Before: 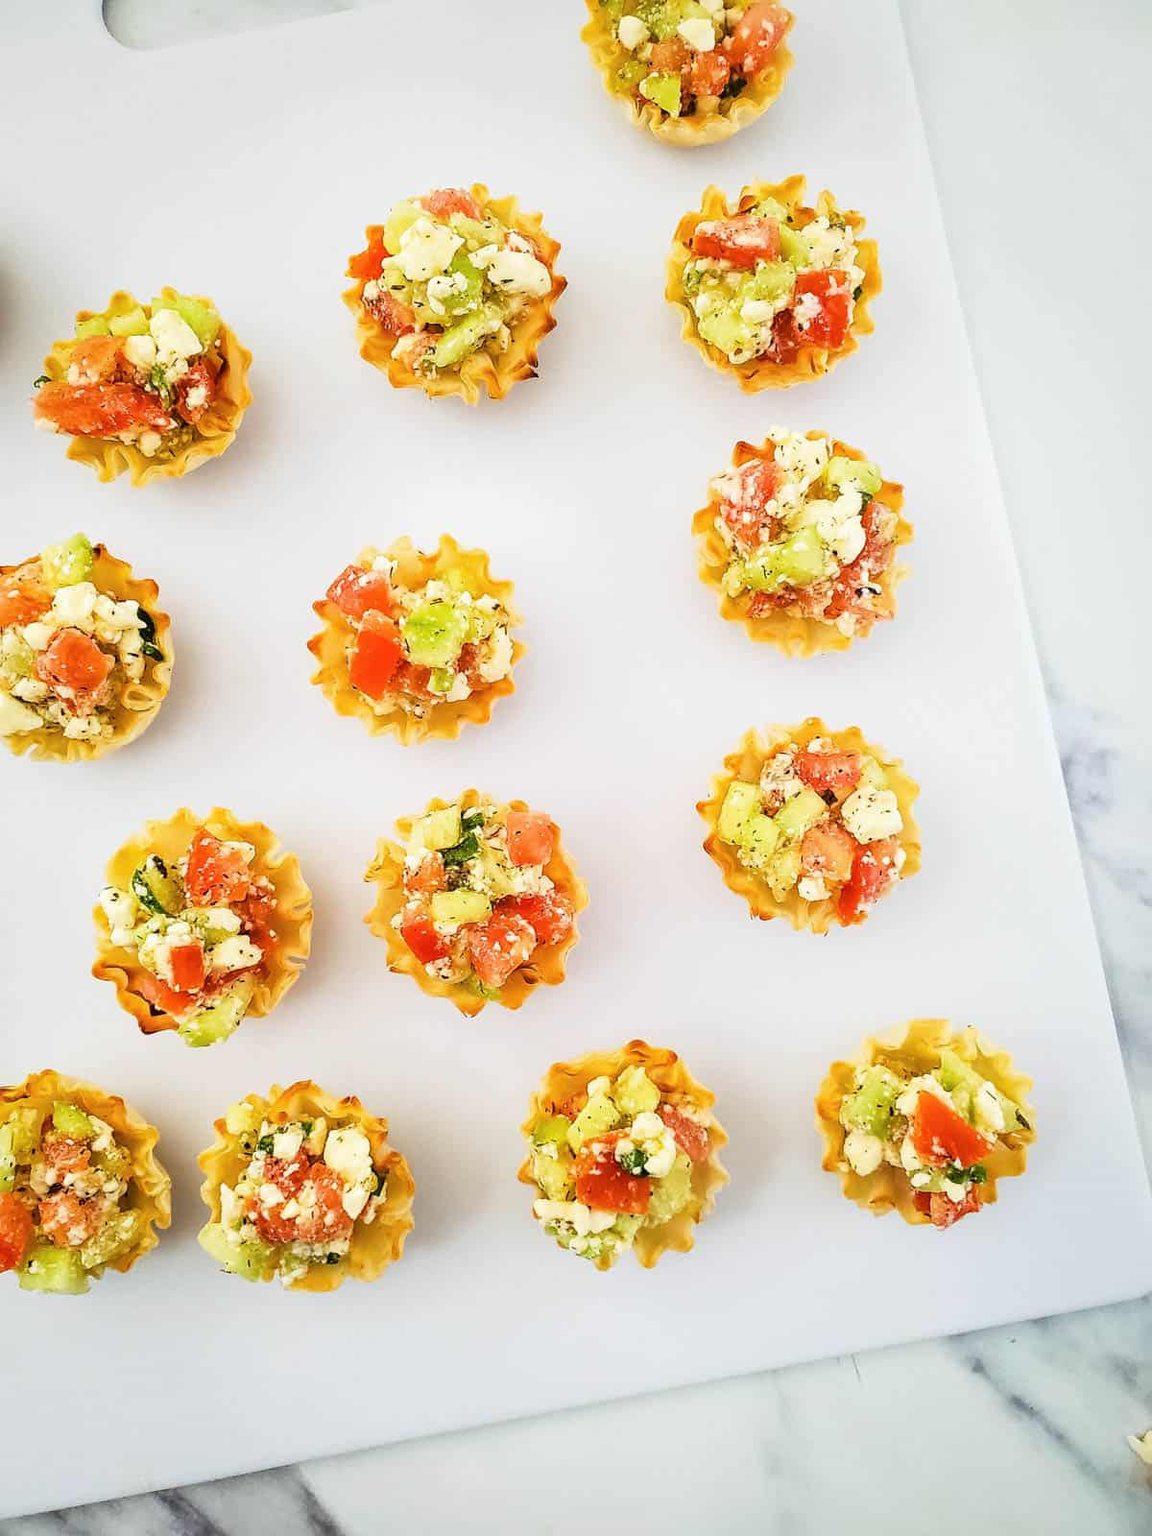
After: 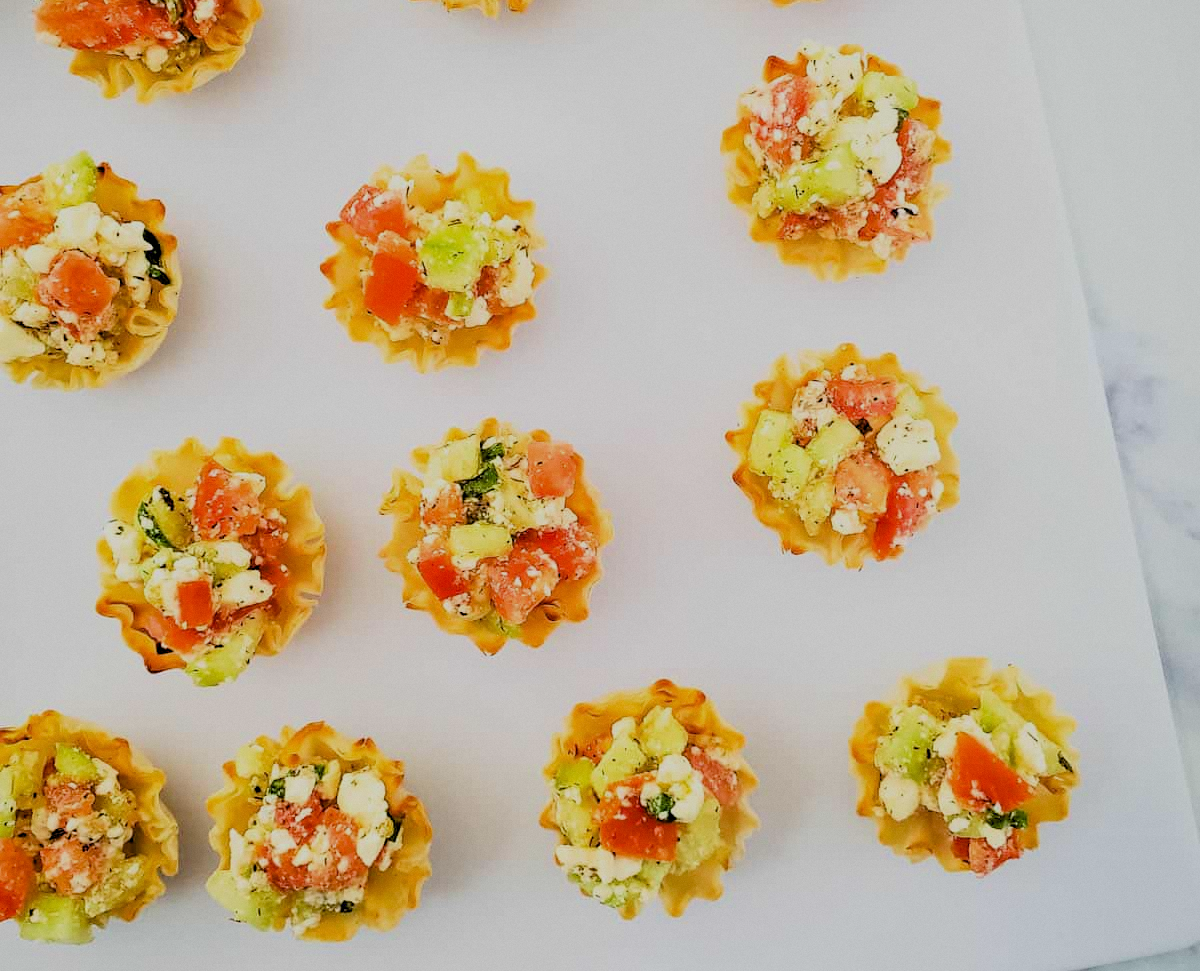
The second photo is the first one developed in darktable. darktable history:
grain: coarseness 0.09 ISO, strength 10%
filmic rgb: black relative exposure -8.42 EV, white relative exposure 4.68 EV, hardness 3.82, color science v6 (2022)
exposure: black level correction 0.009, exposure -0.159 EV, compensate highlight preservation false
crop and rotate: top 25.357%, bottom 13.942%
